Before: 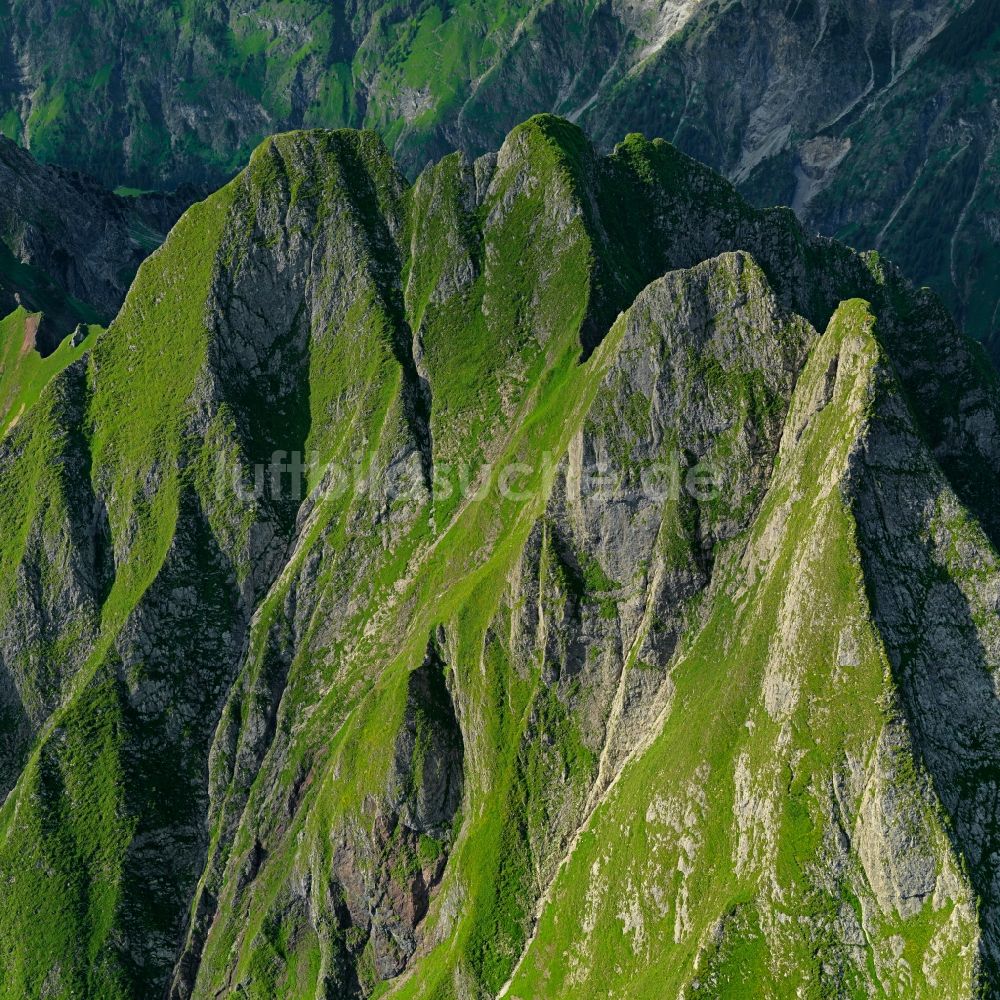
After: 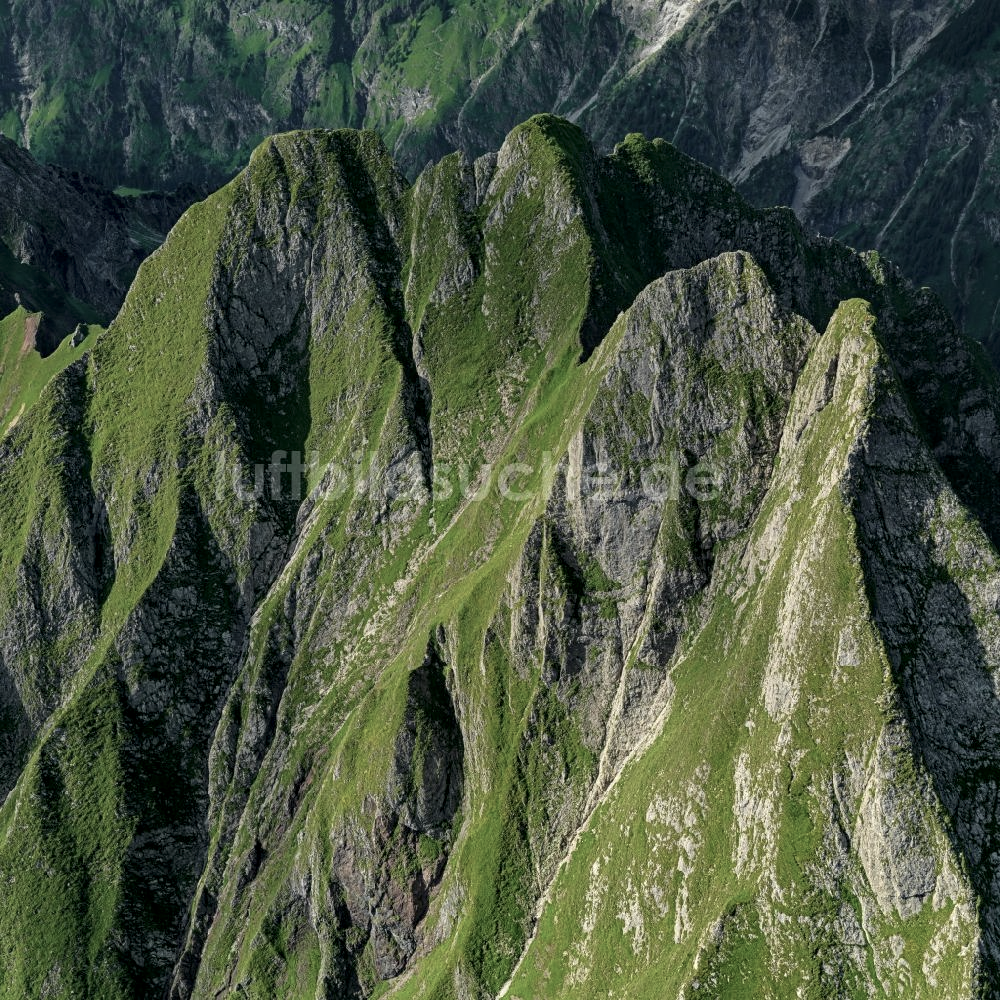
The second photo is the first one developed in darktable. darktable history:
contrast brightness saturation: contrast 0.099, saturation -0.36
local contrast: on, module defaults
